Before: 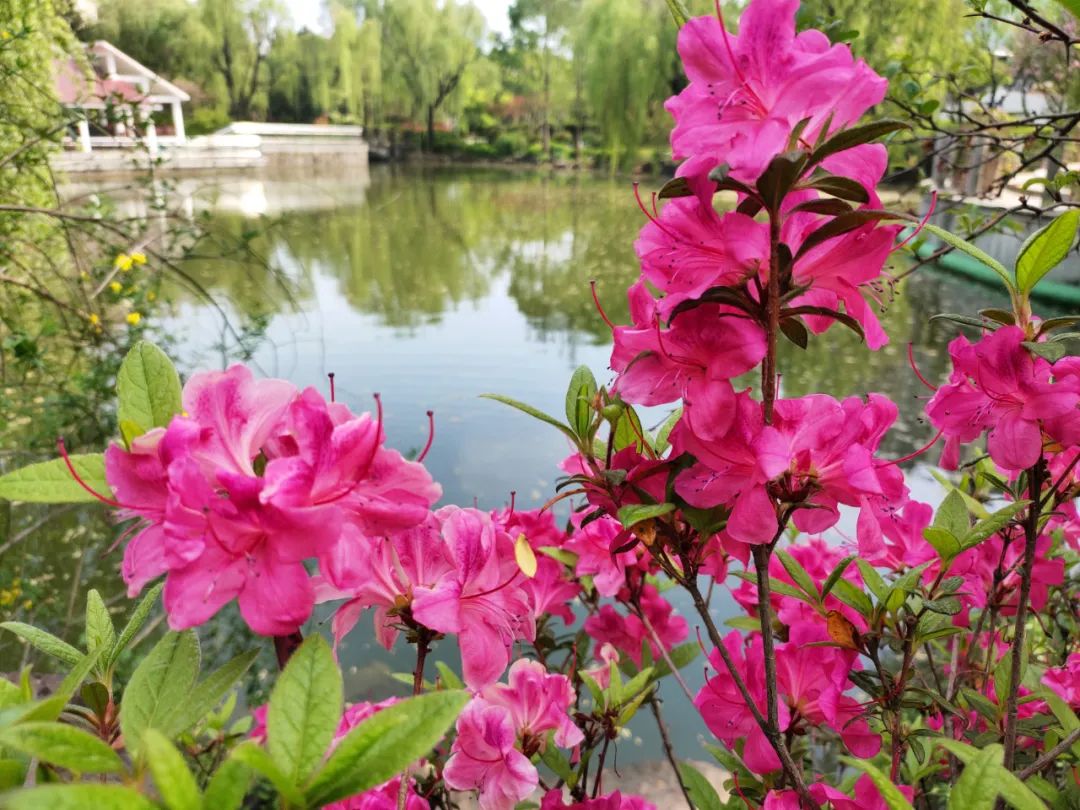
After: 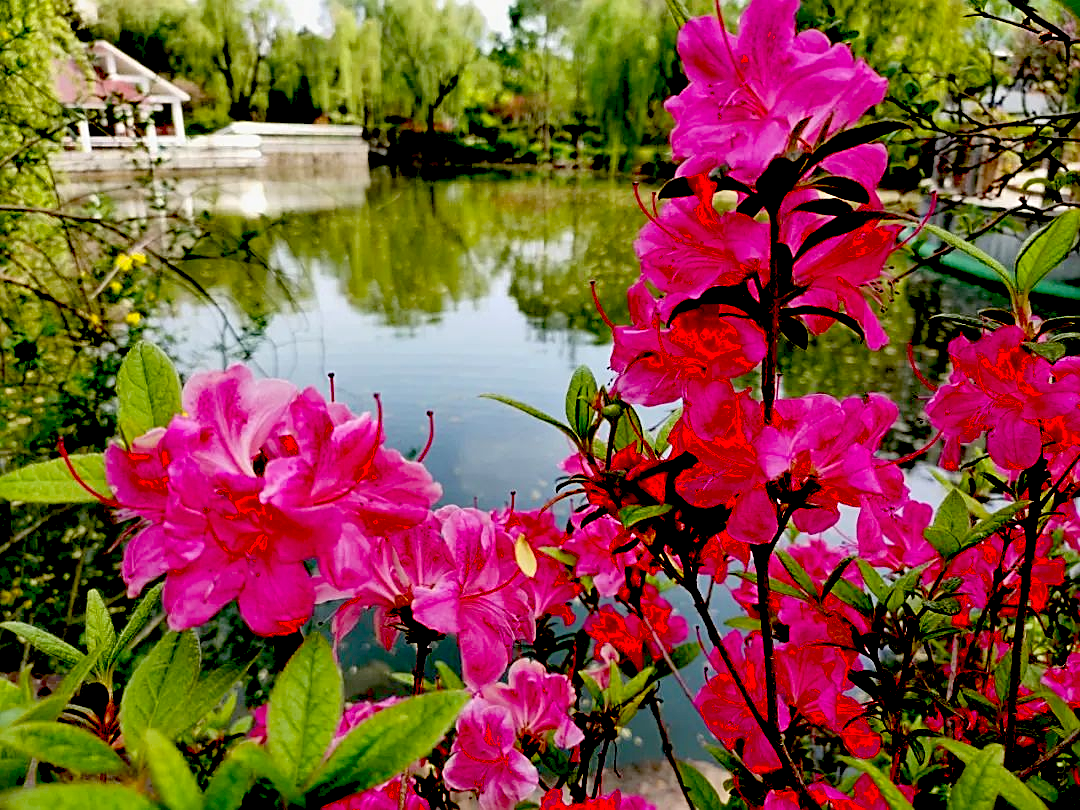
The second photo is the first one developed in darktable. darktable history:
shadows and highlights: shadows 62.1, white point adjustment 0.382, highlights -33.63, compress 84.17%
exposure: black level correction 0.098, exposure -0.087 EV
sharpen: on, module defaults
